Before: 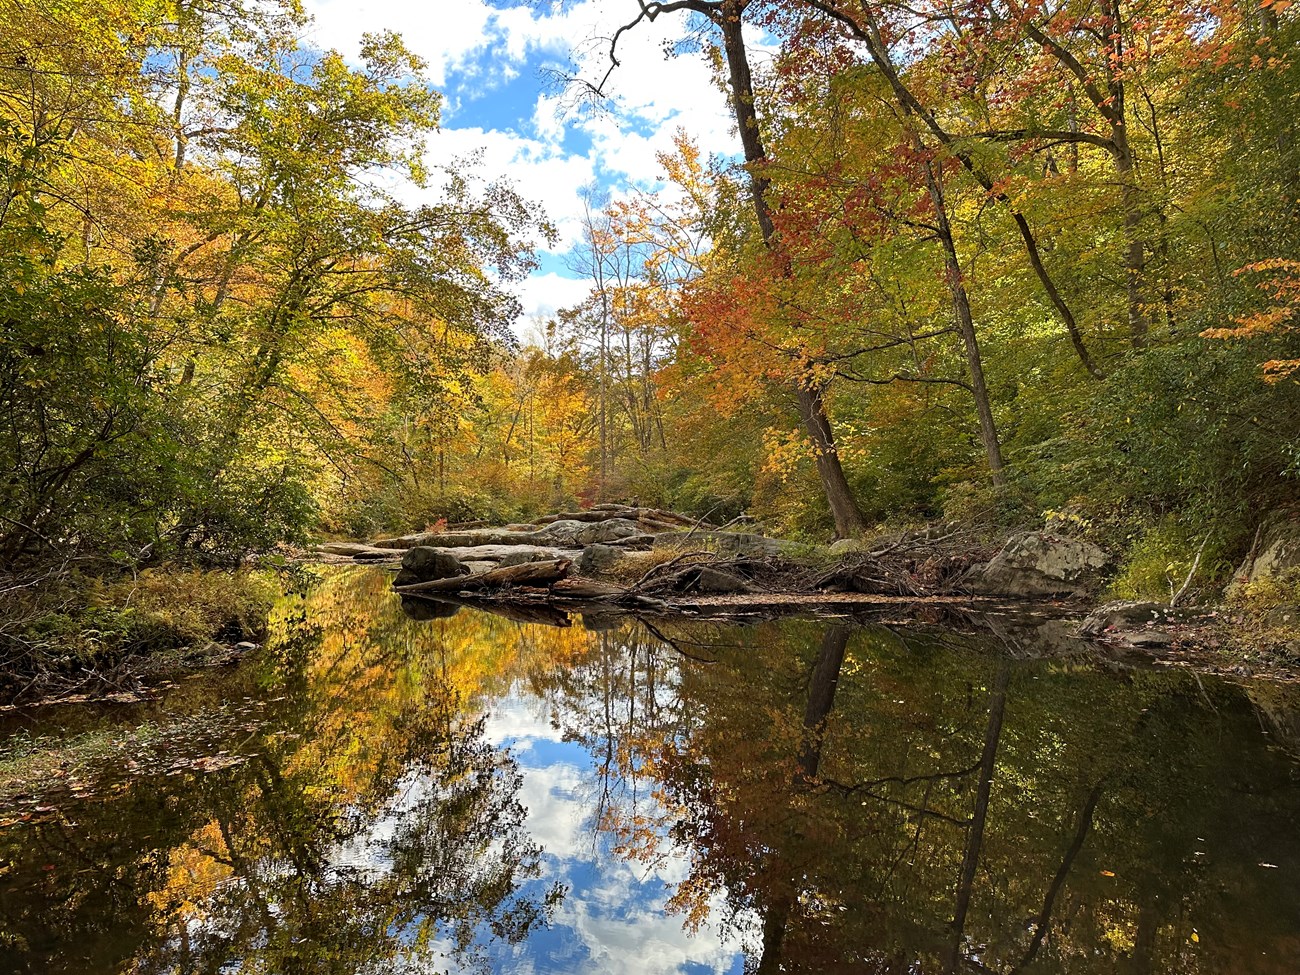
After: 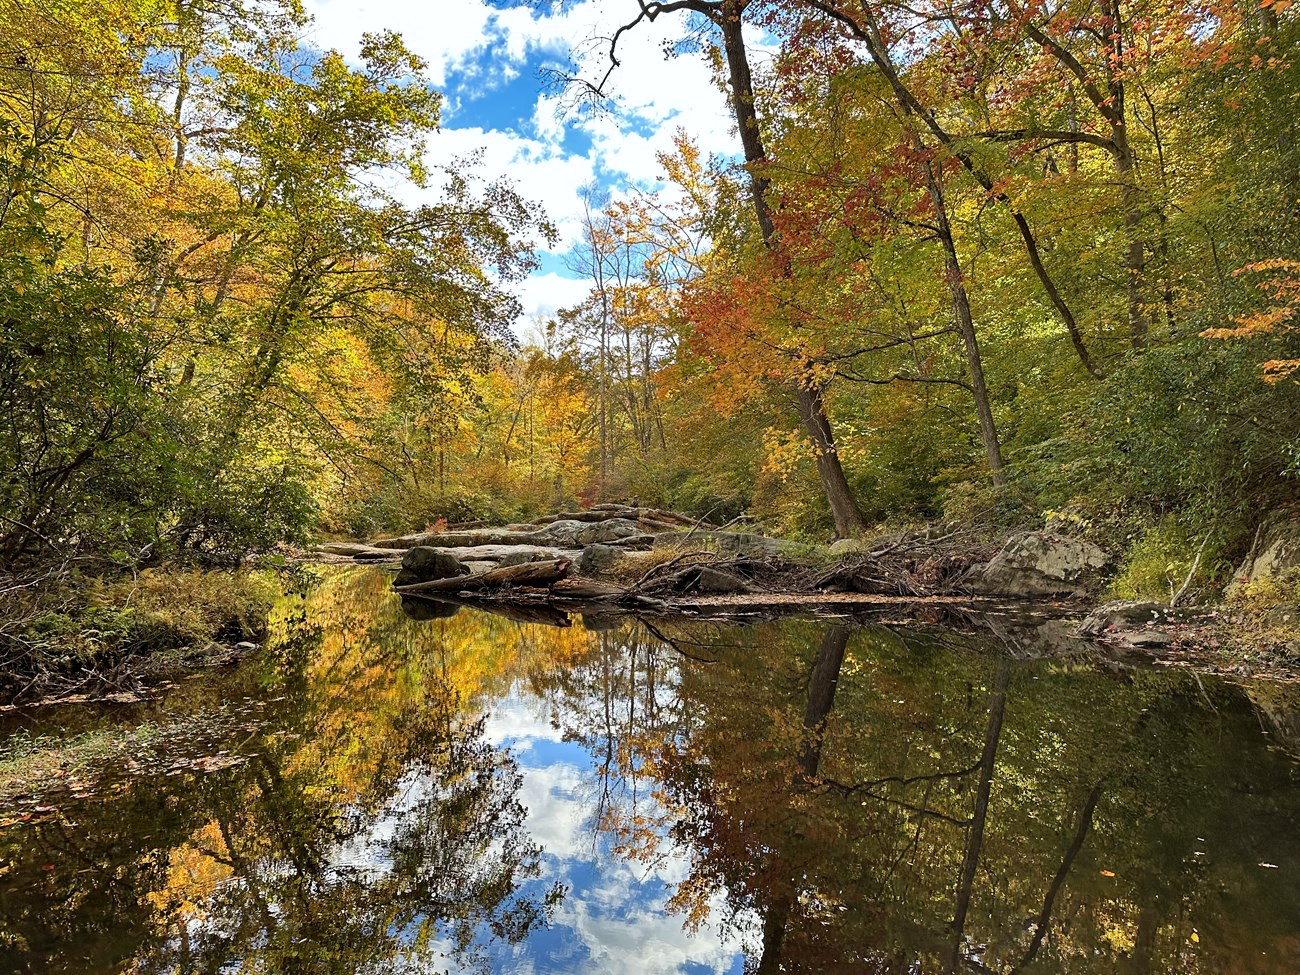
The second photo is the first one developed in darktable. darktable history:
contrast brightness saturation: contrast 0.05
shadows and highlights: low approximation 0.01, soften with gaussian
white balance: red 0.982, blue 1.018
